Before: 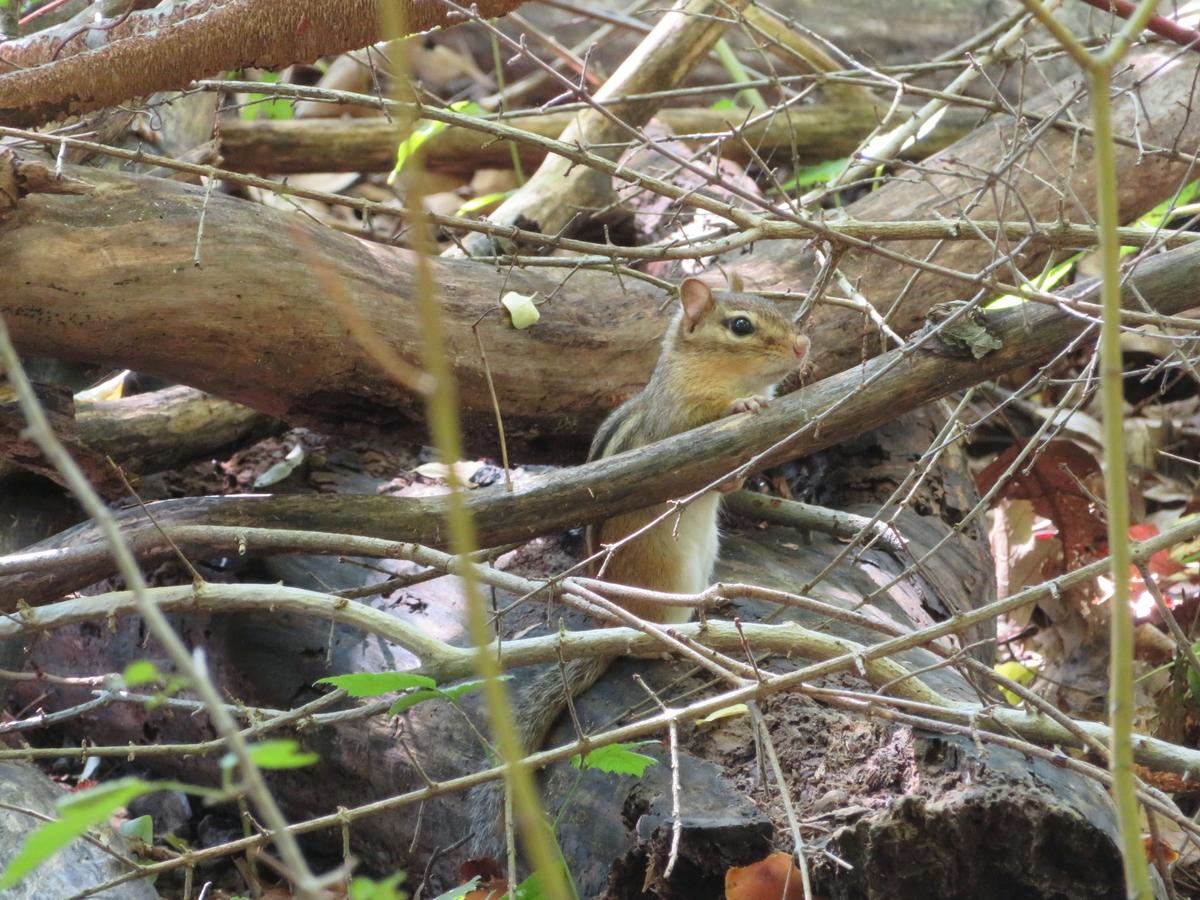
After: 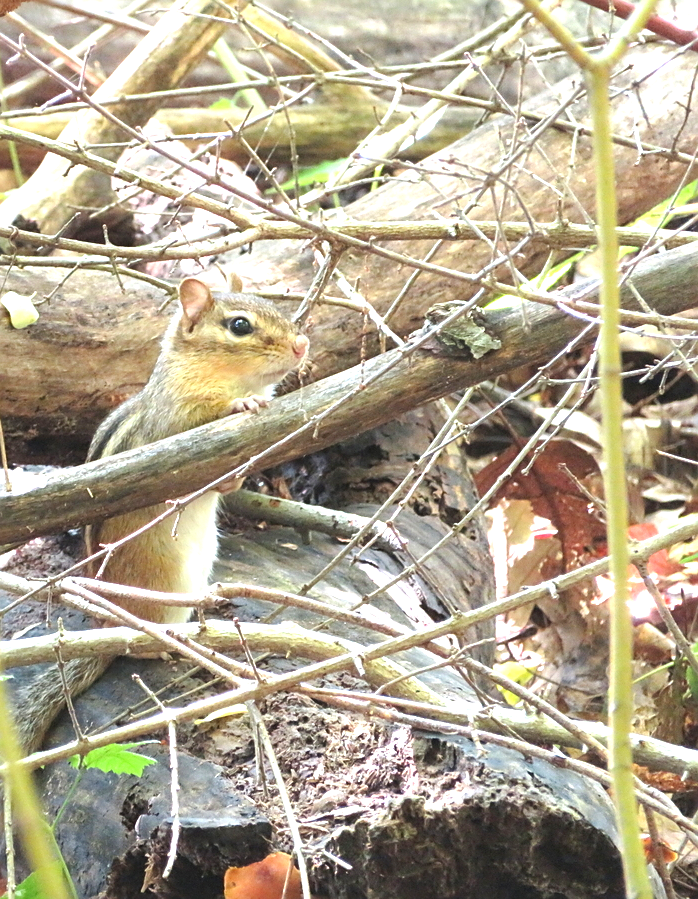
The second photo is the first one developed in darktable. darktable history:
exposure: black level correction 0, exposure 1.193 EV, compensate highlight preservation false
crop: left 41.813%
sharpen: amount 0.496
